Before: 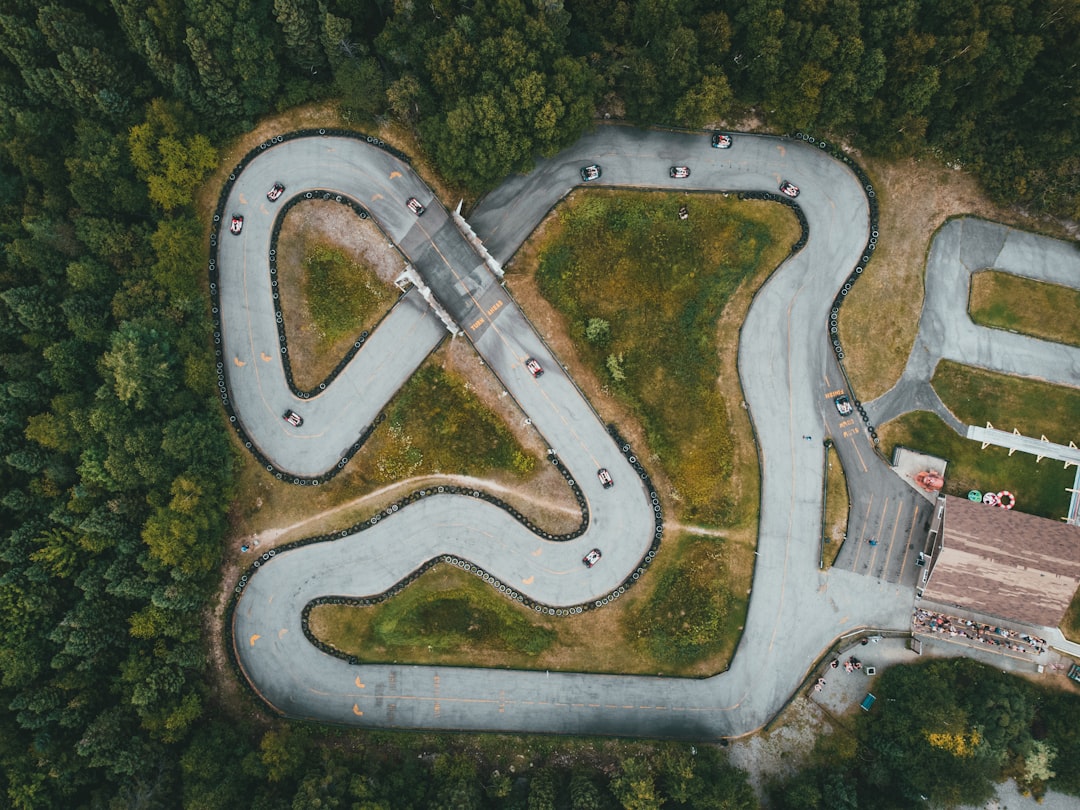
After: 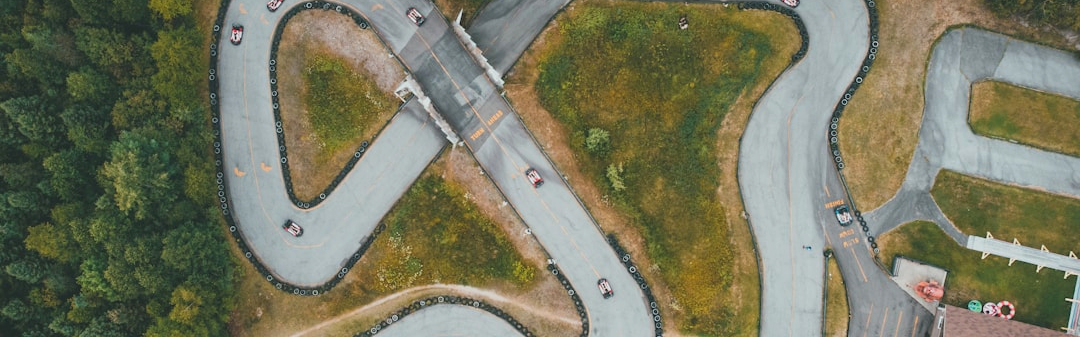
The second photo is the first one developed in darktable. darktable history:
contrast brightness saturation: contrast -0.1, brightness 0.052, saturation 0.08
crop and rotate: top 23.552%, bottom 34.842%
tone equalizer: edges refinement/feathering 500, mask exposure compensation -1.57 EV, preserve details no
